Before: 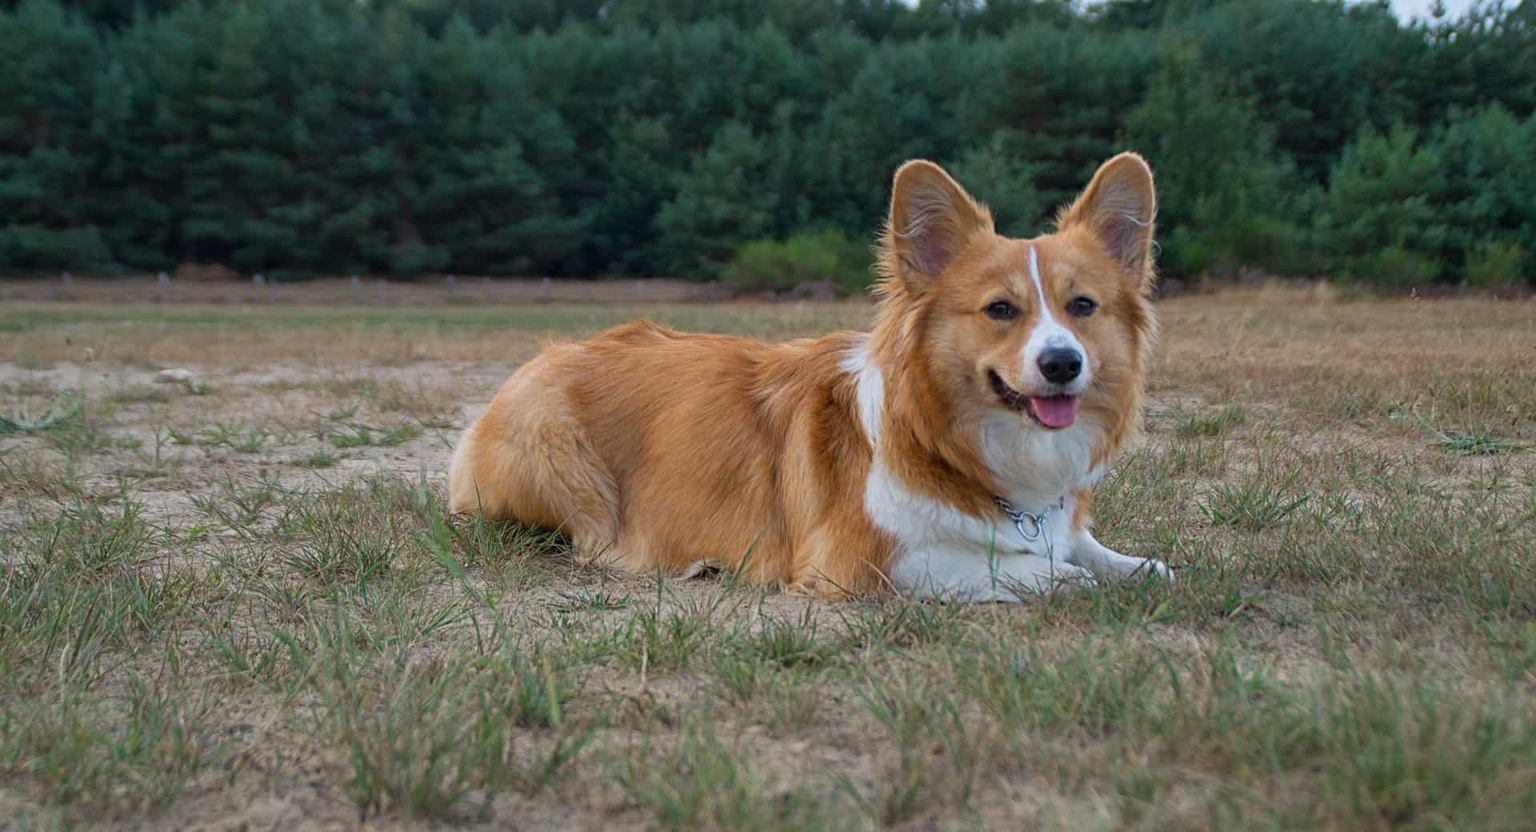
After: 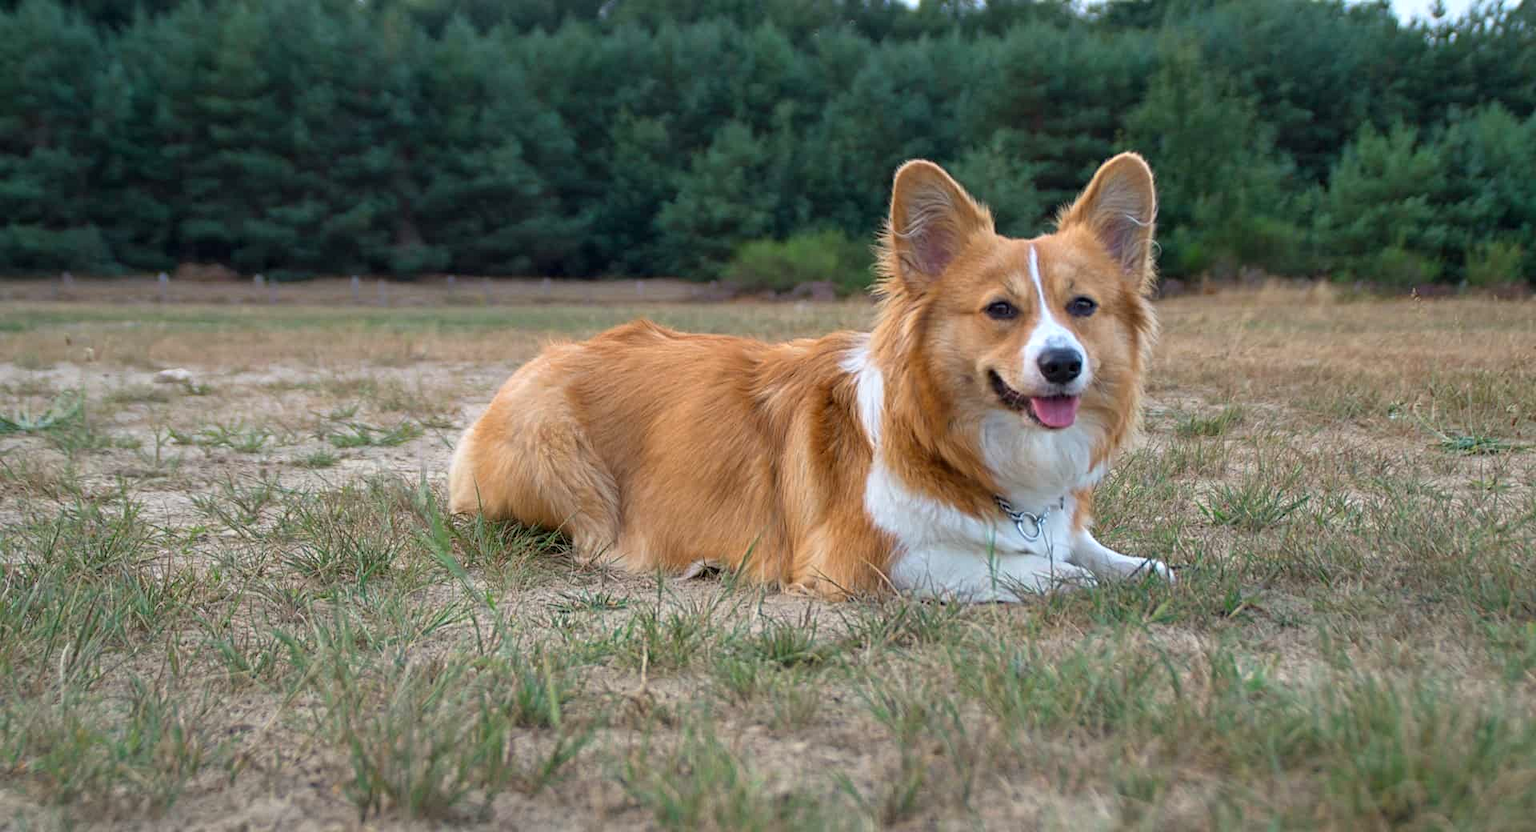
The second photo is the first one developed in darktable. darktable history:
exposure: black level correction 0.001, exposure 0.5 EV, compensate exposure bias true, compensate highlight preservation false
base curve: curves: ch0 [(0, 0) (0.472, 0.455) (1, 1)], preserve colors none
